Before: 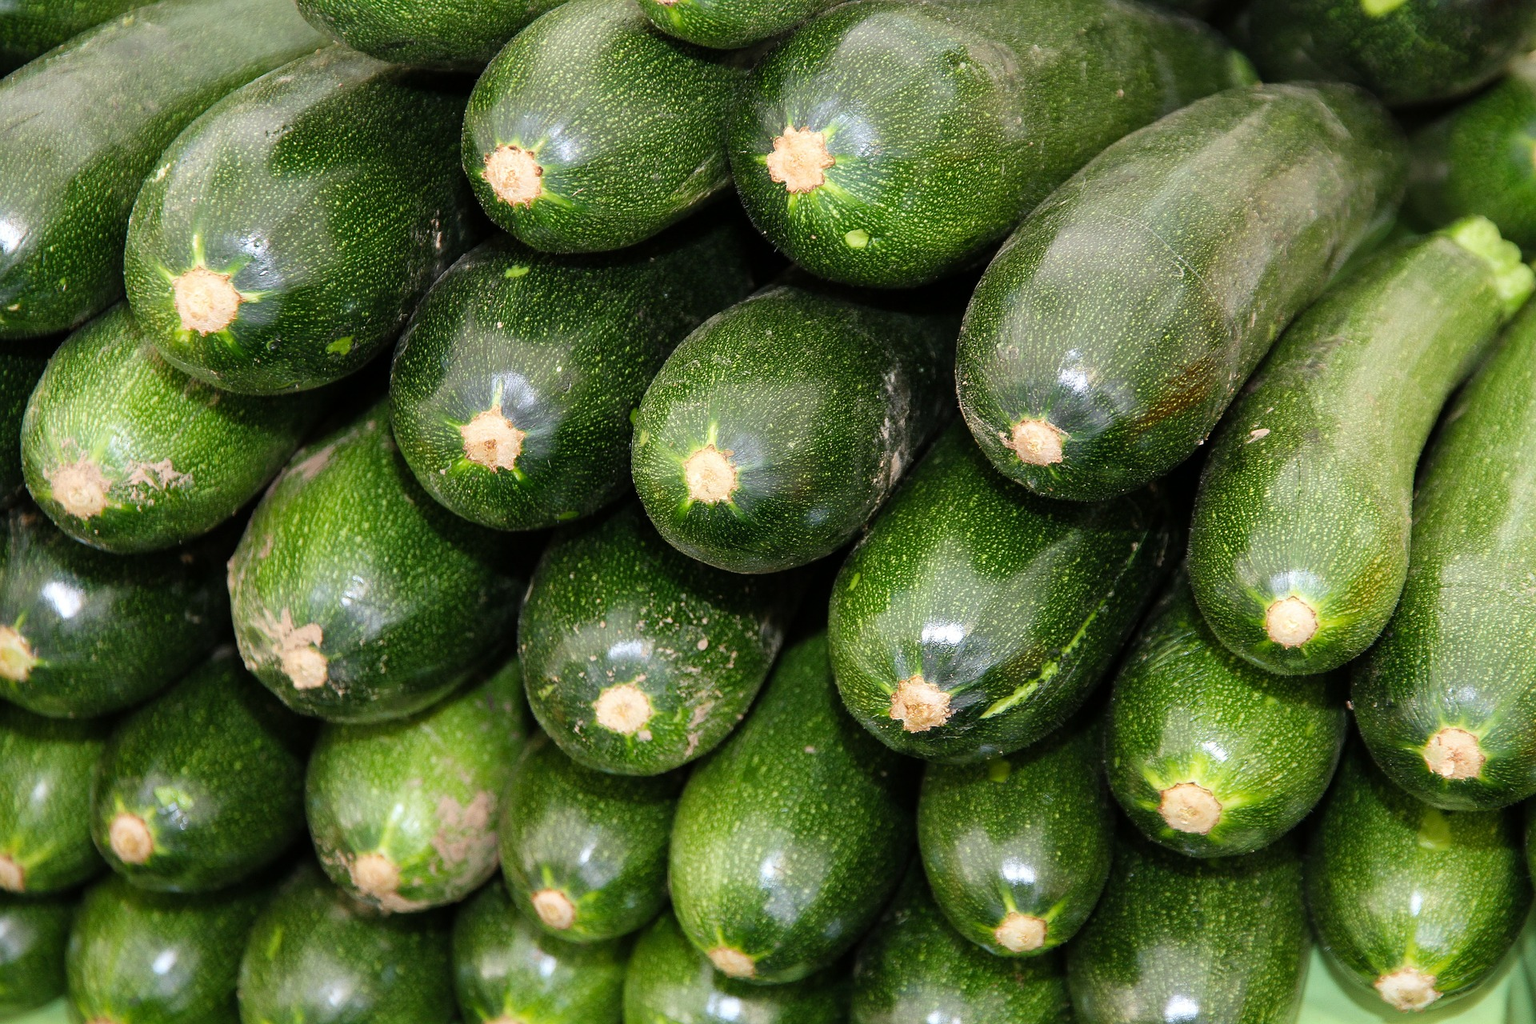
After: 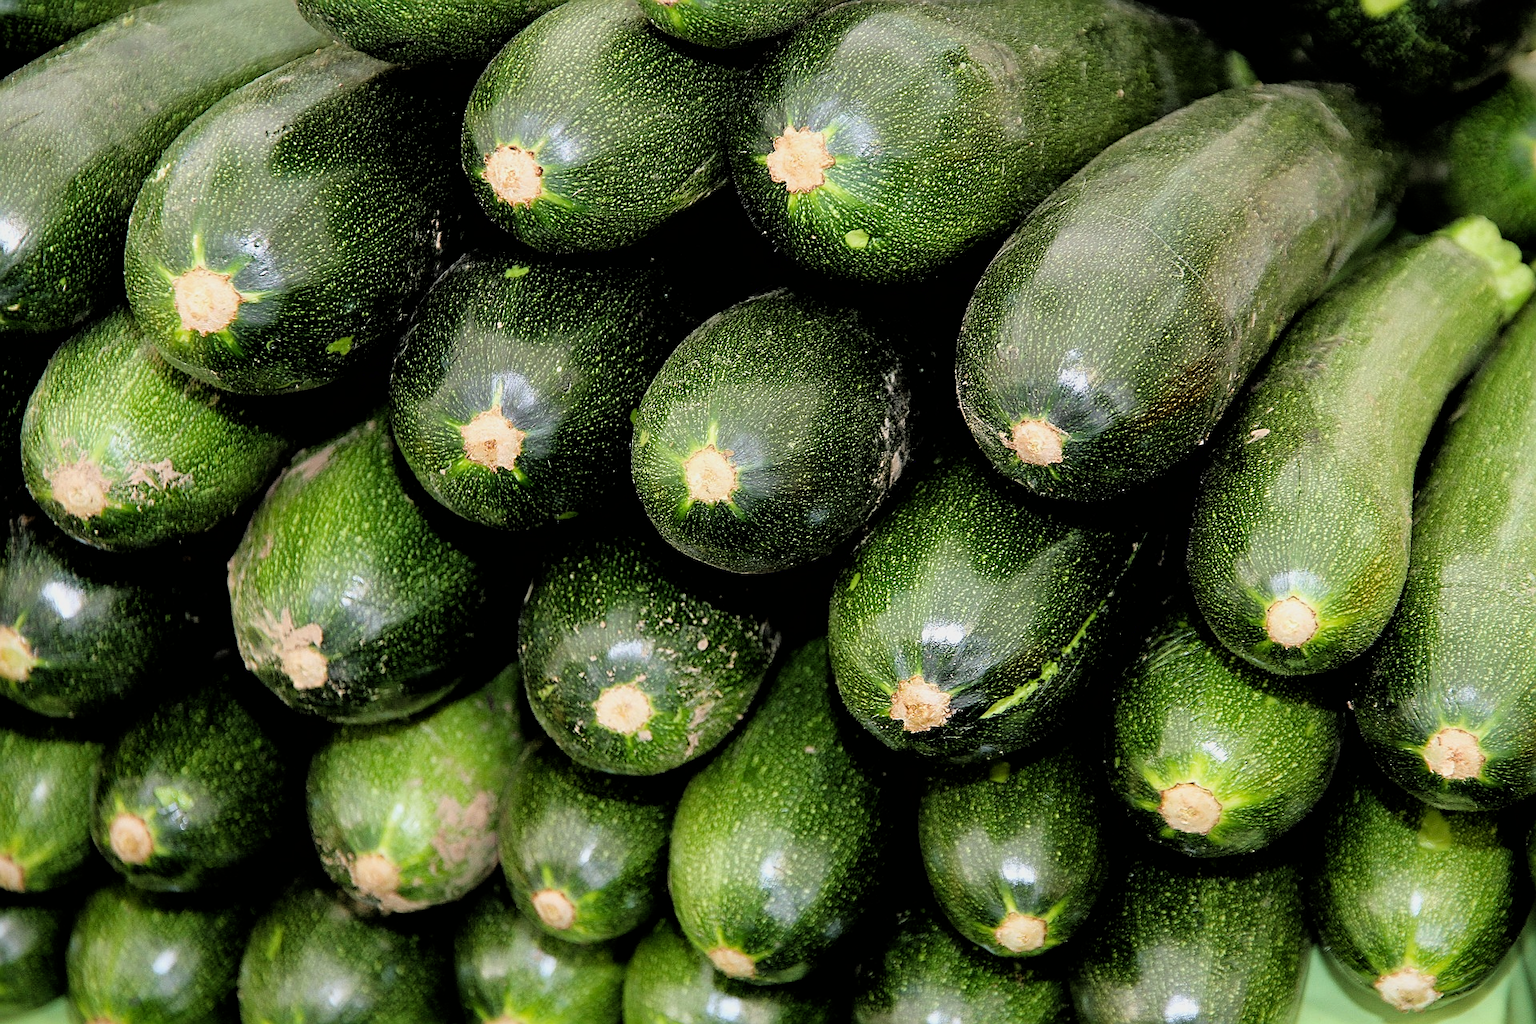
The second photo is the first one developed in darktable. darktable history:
sharpen: on, module defaults
filmic rgb: black relative exposure -3.92 EV, white relative exposure 3.16 EV, threshold 2.99 EV, hardness 2.87, color science v6 (2022), enable highlight reconstruction true
